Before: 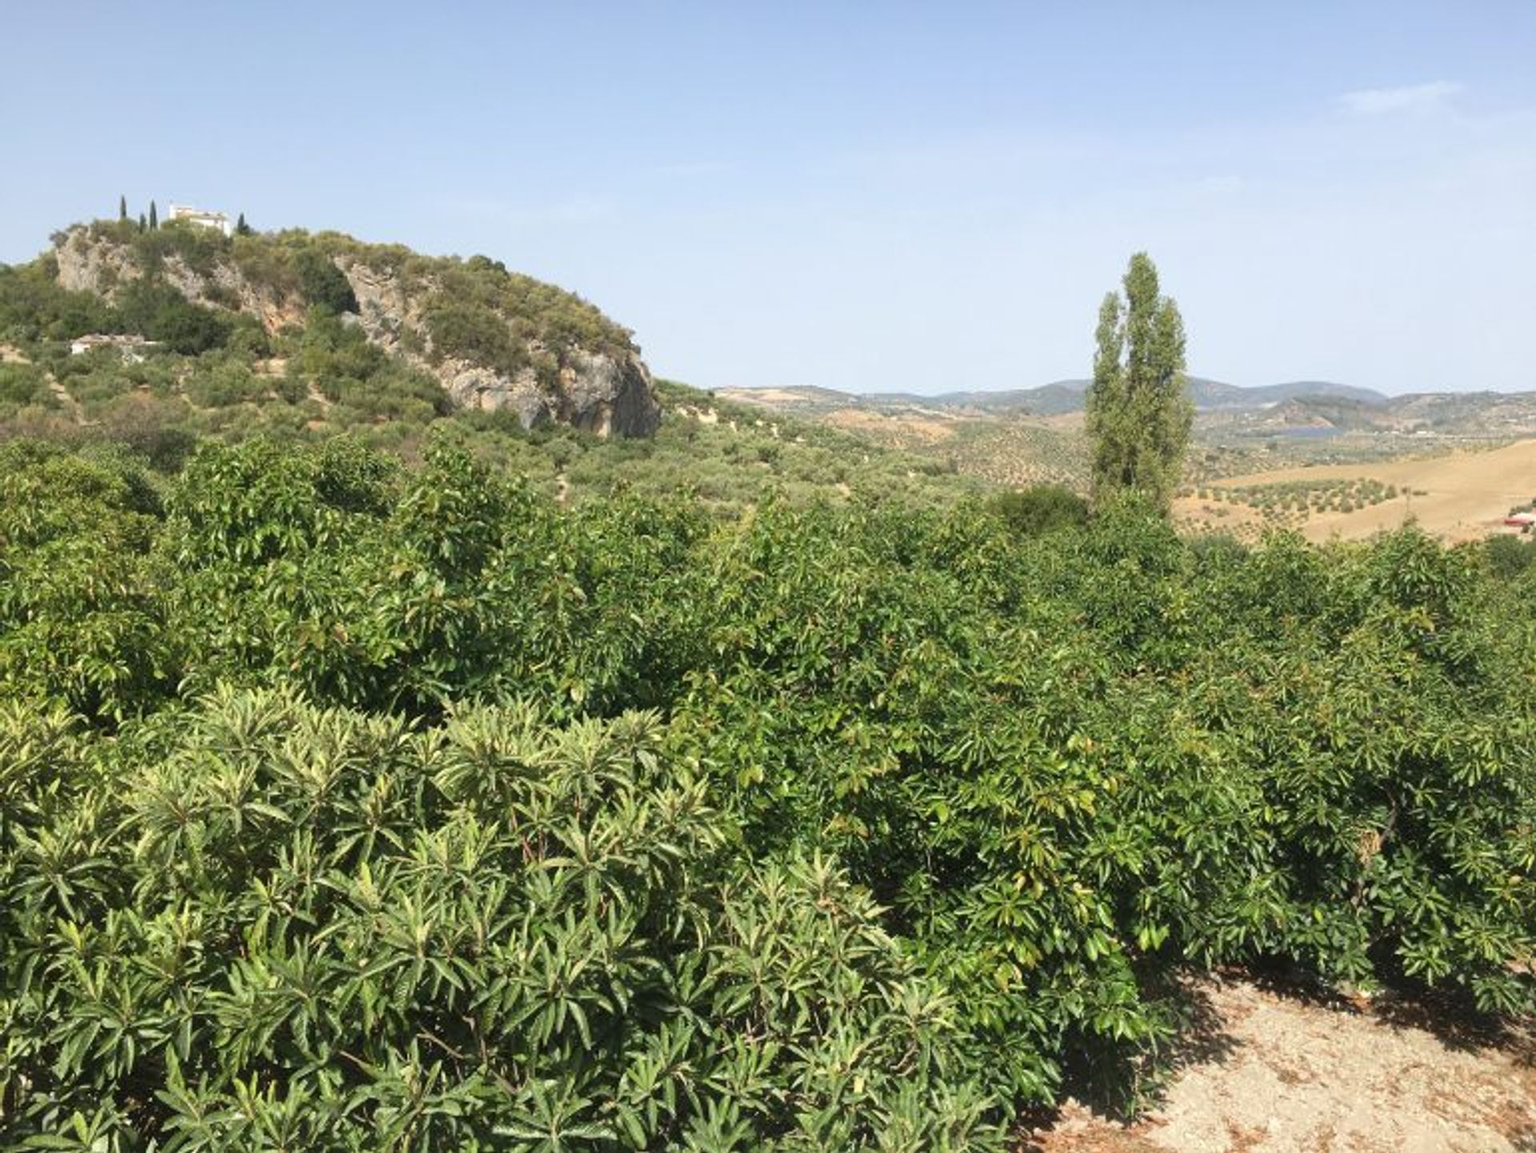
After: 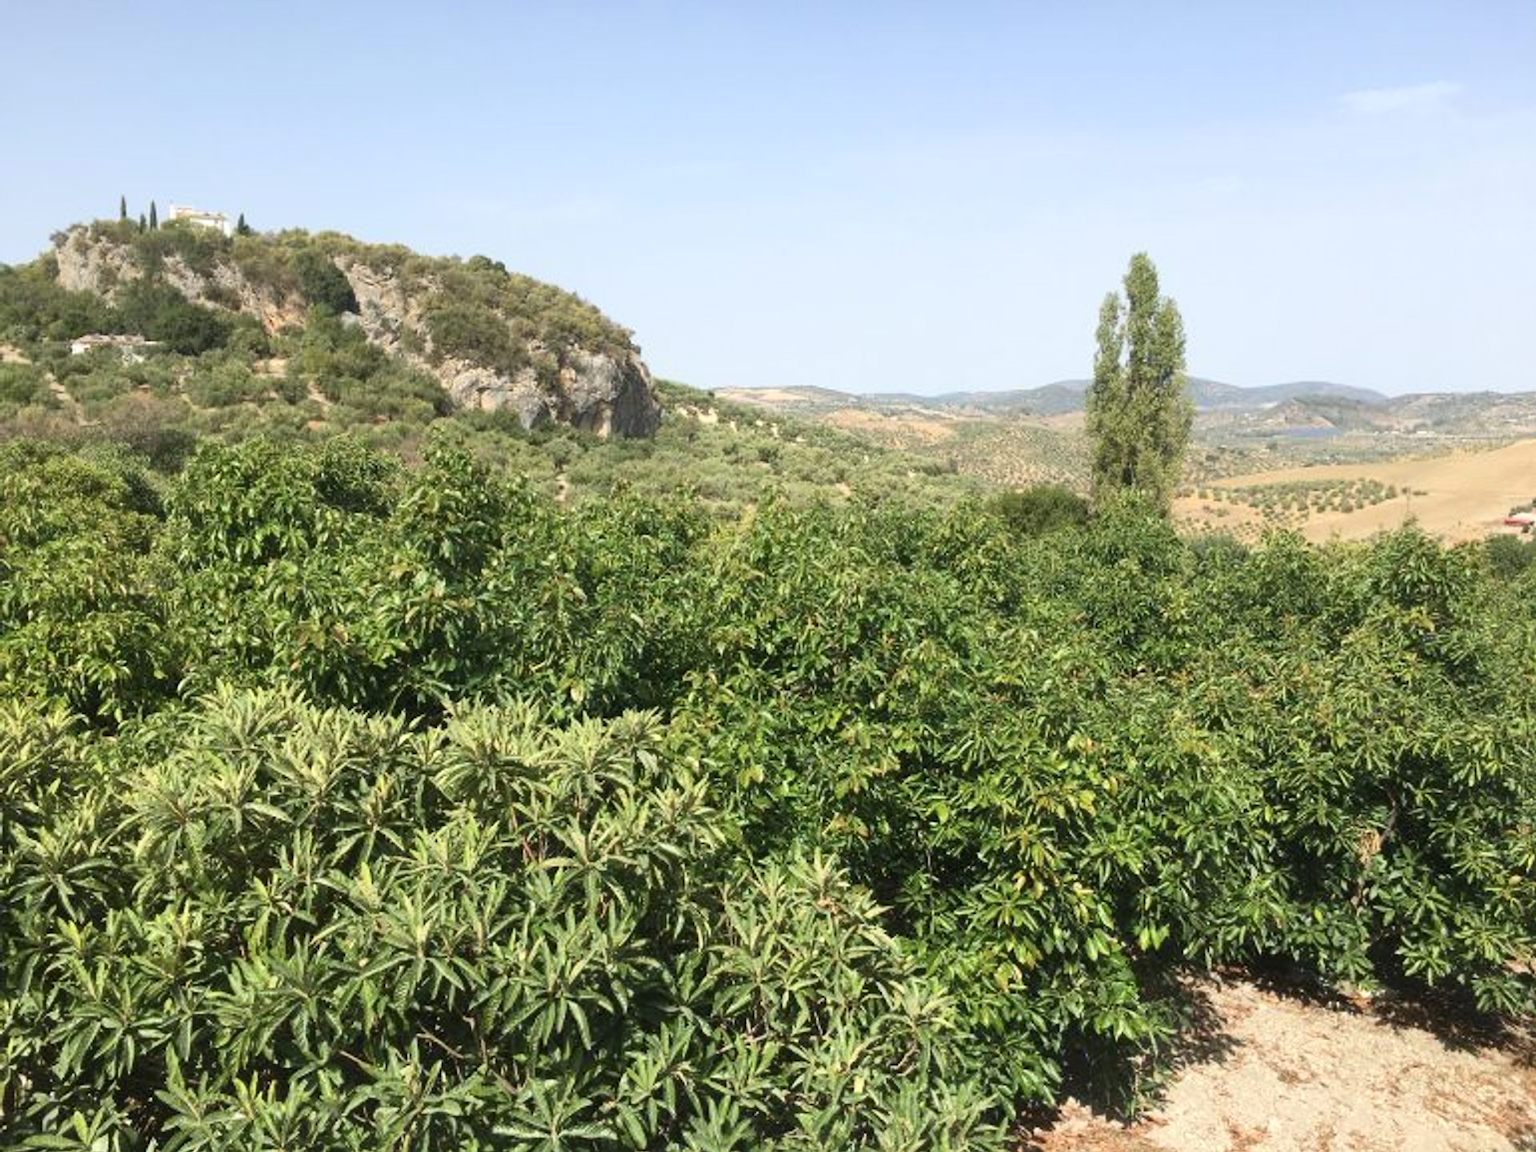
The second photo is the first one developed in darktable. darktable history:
contrast brightness saturation: contrast 0.148, brightness 0.042
